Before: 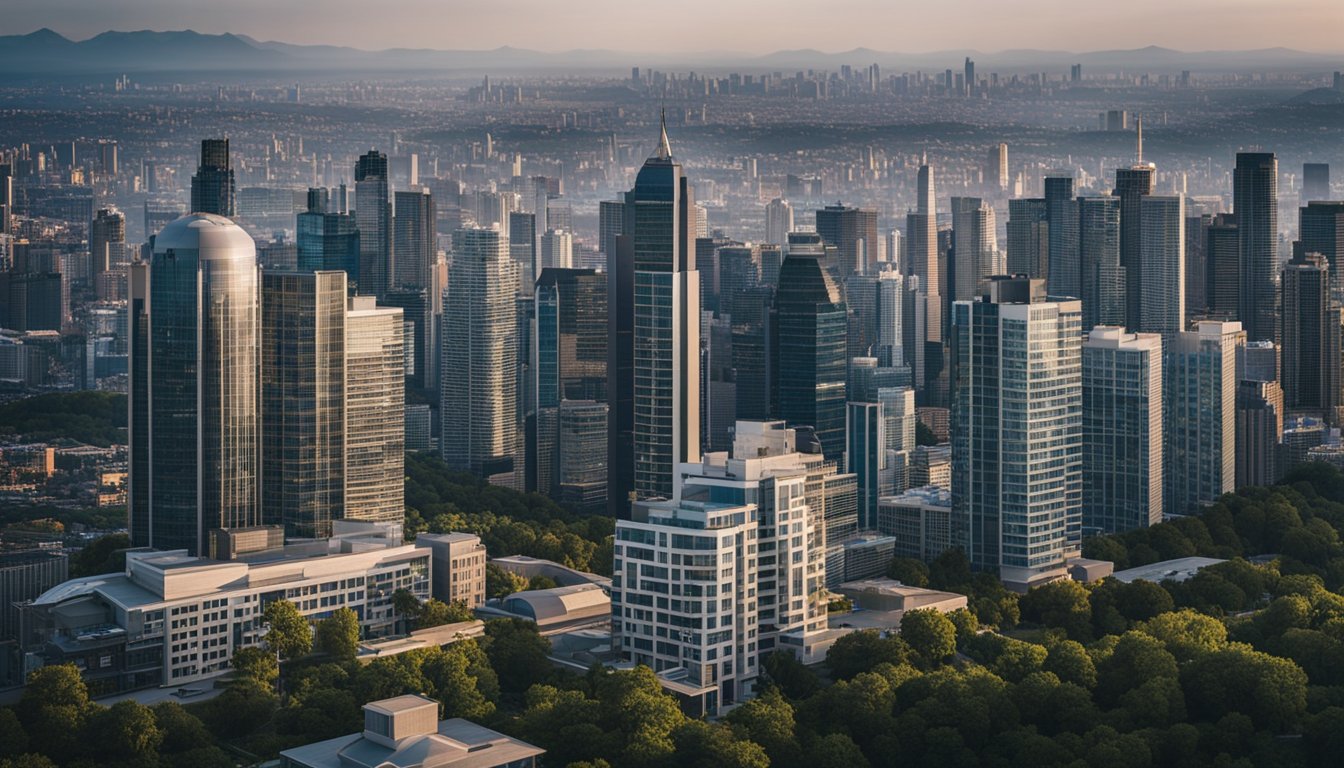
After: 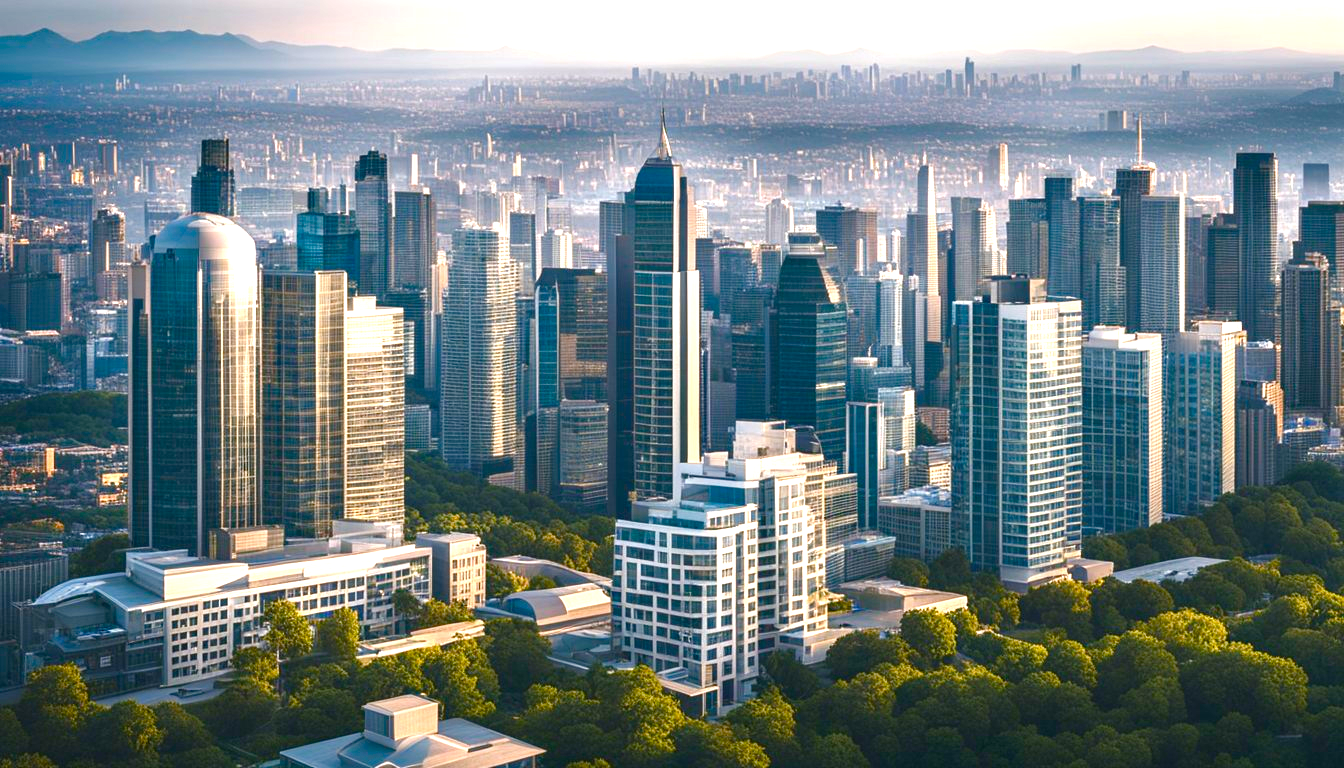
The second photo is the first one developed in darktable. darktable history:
color balance rgb: linear chroma grading › shadows -2.2%, linear chroma grading › highlights -15%, linear chroma grading › global chroma -10%, linear chroma grading › mid-tones -10%, perceptual saturation grading › global saturation 45%, perceptual saturation grading › highlights -50%, perceptual saturation grading › shadows 30%, perceptual brilliance grading › global brilliance 18%, global vibrance 45%
exposure: exposure 0.669 EV, compensate highlight preservation false
